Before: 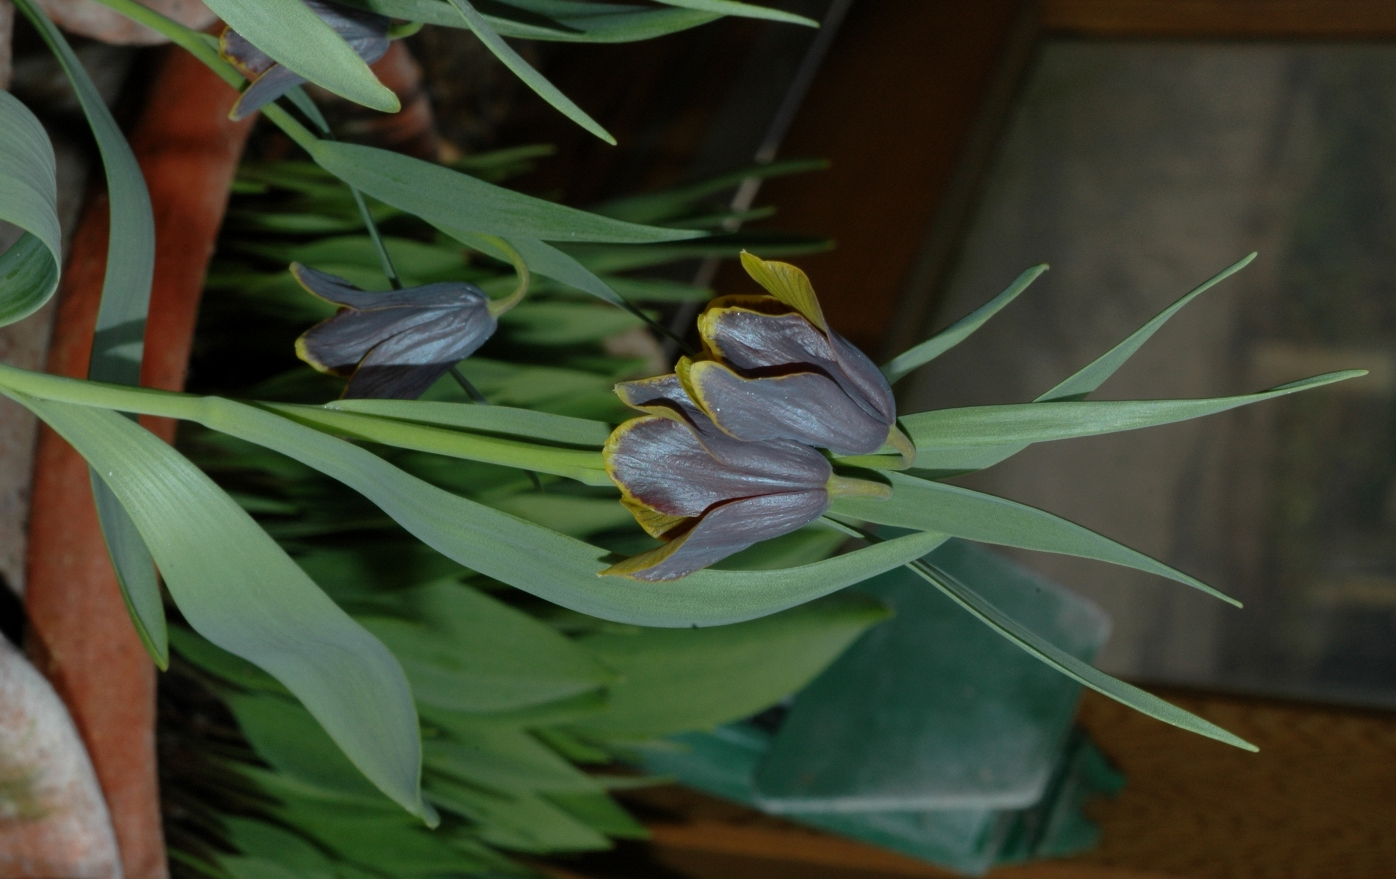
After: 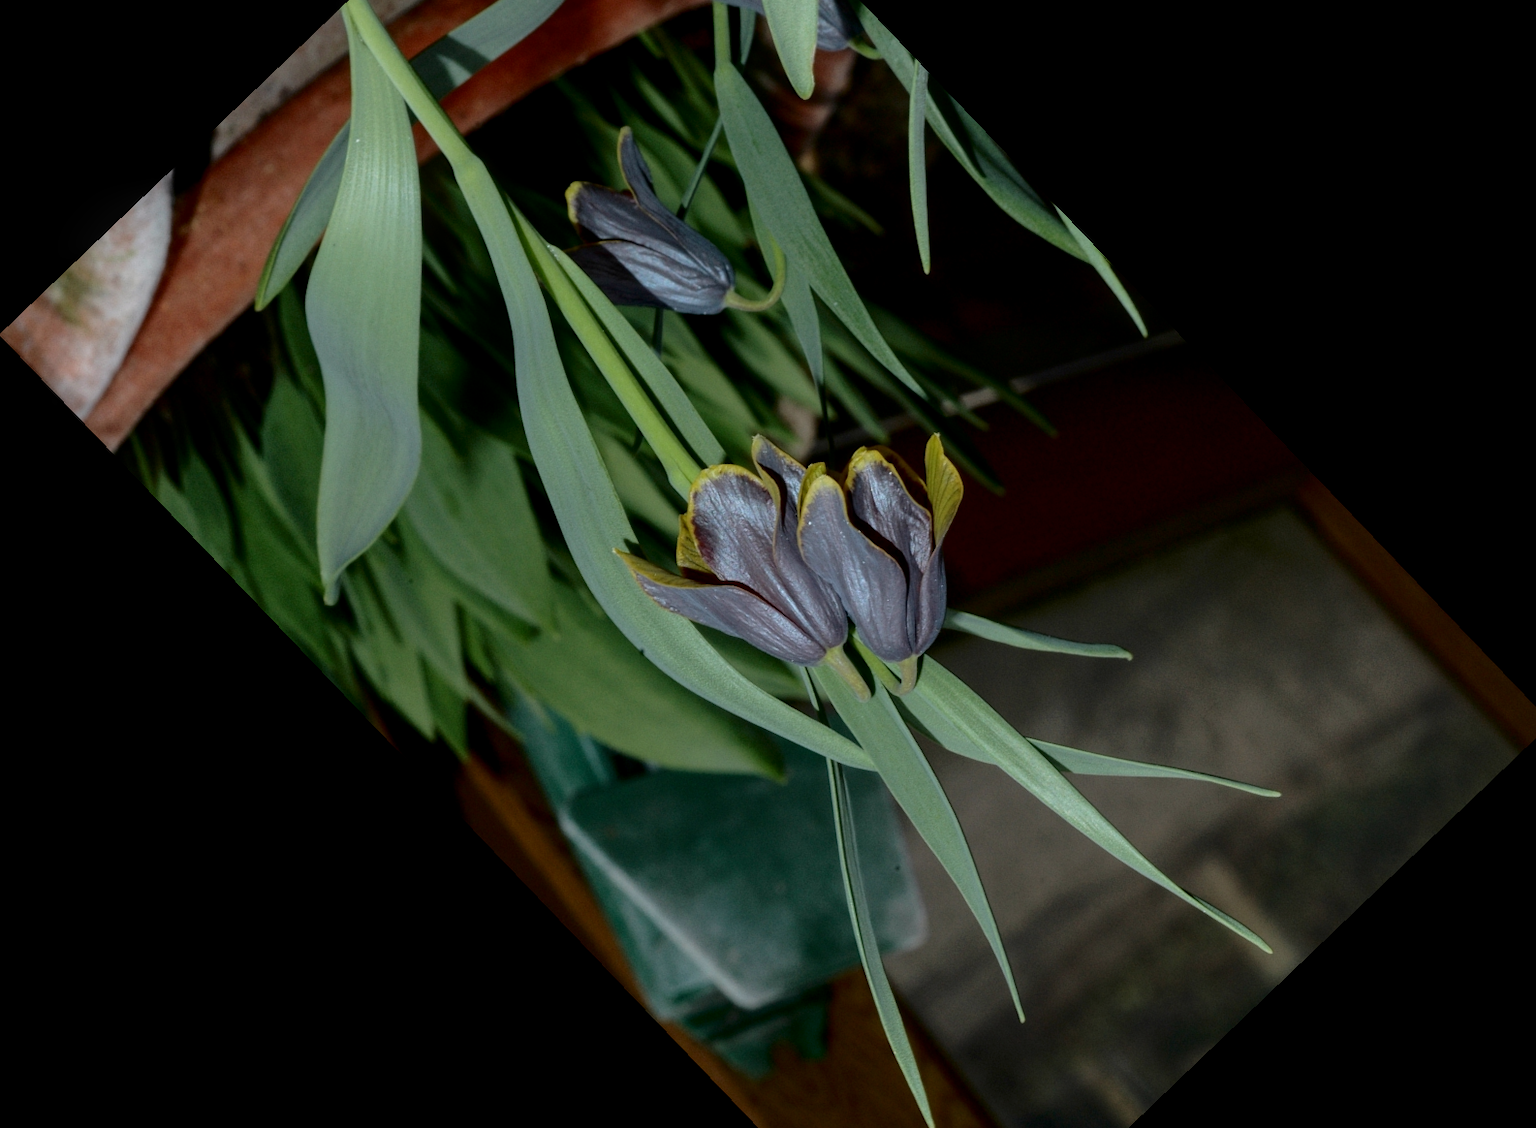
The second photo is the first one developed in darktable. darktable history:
crop and rotate: angle -46.26°, top 16.234%, right 0.912%, bottom 11.704%
white balance: red 1.009, blue 1.027
fill light: exposure -2 EV, width 8.6
local contrast: on, module defaults
